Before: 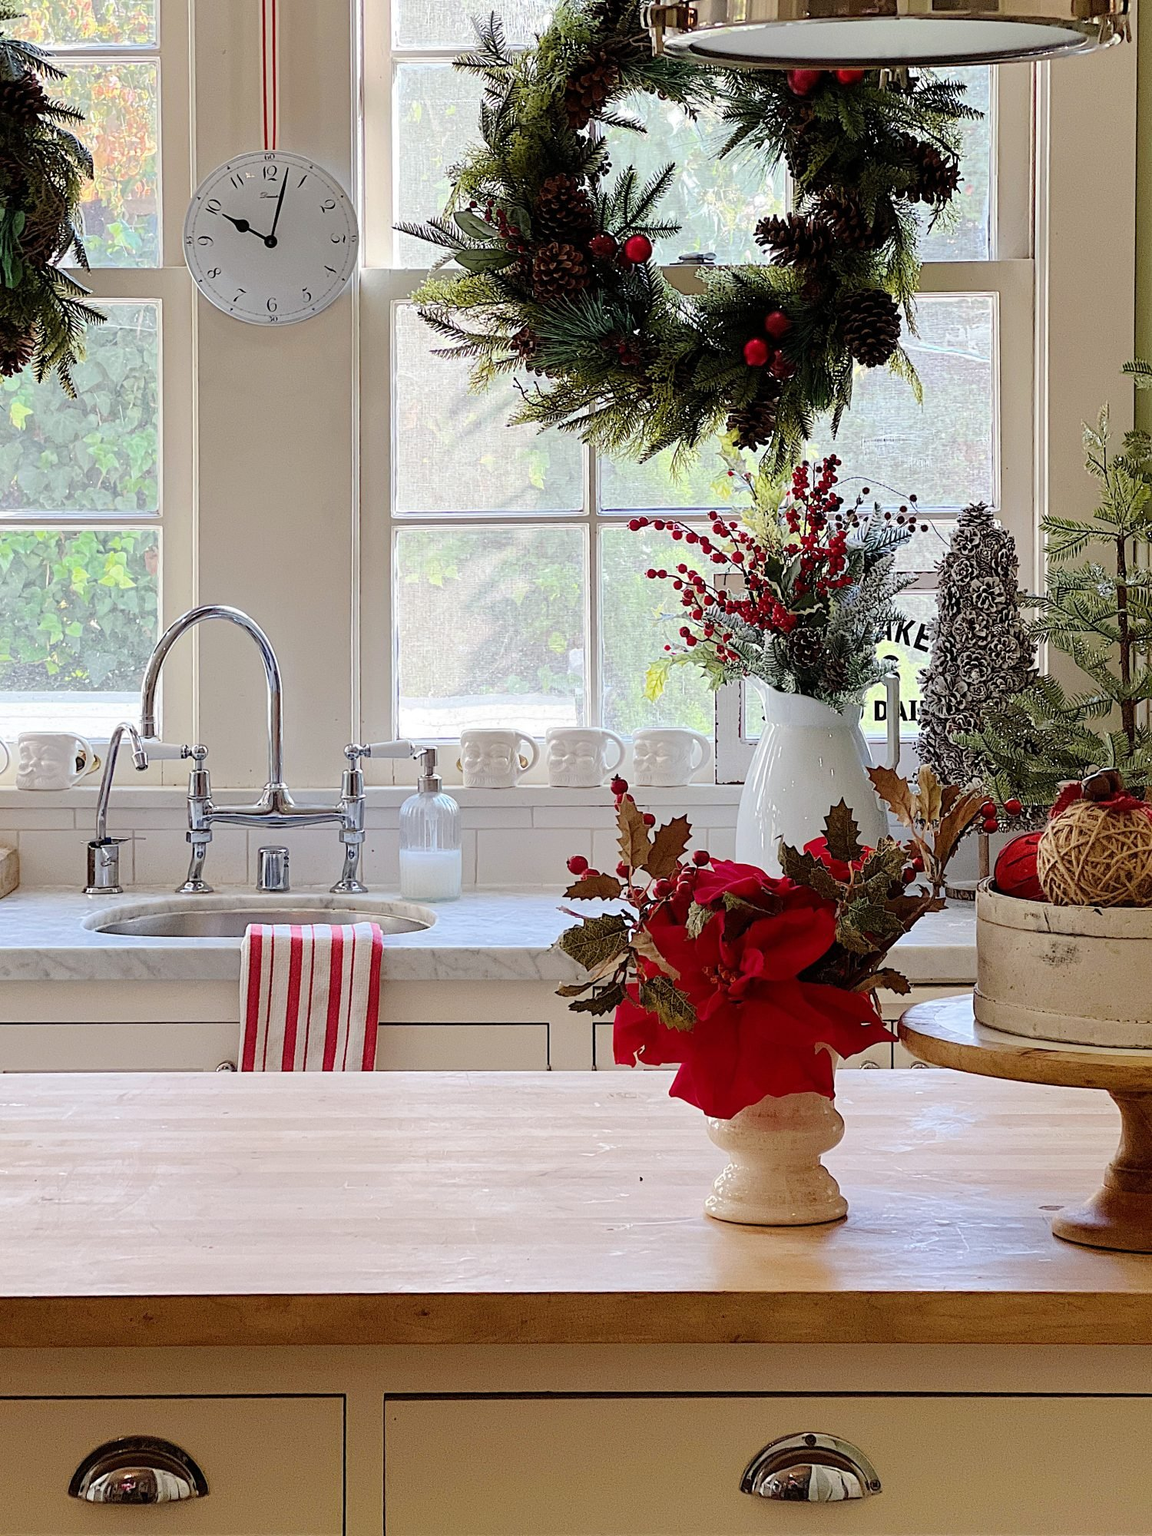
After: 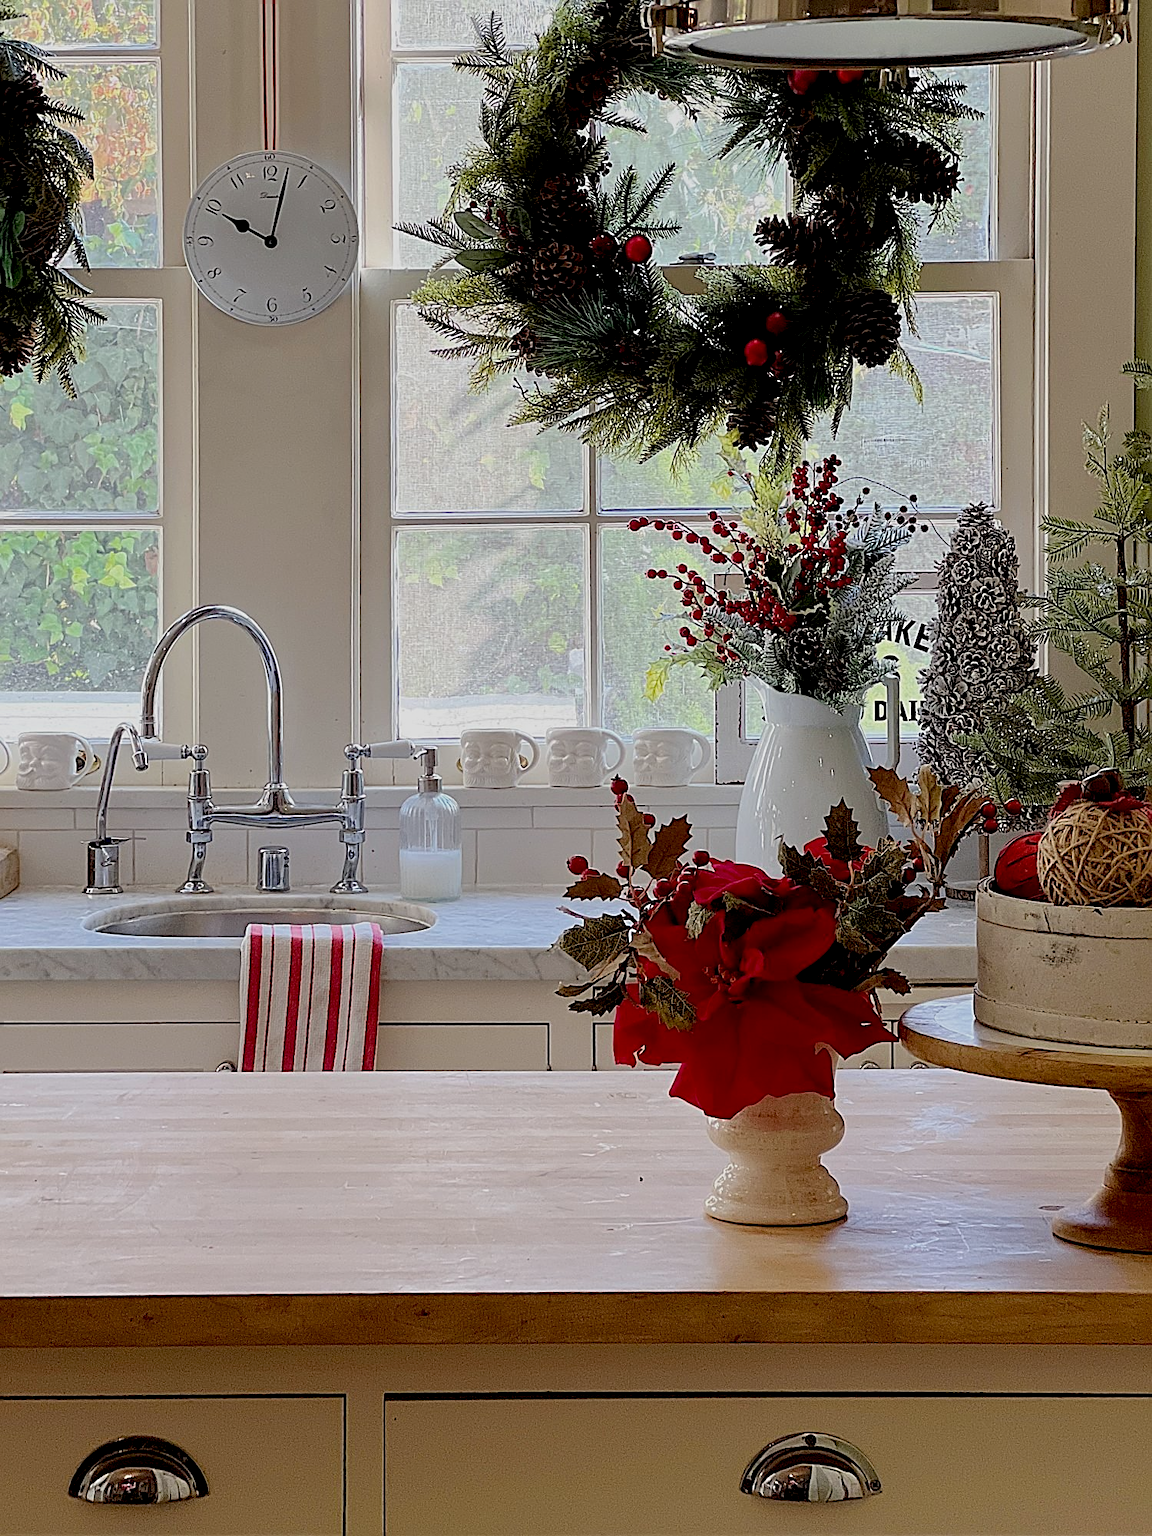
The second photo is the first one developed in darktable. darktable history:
sharpen: on, module defaults
exposure: black level correction 0.011, exposure -0.478 EV, compensate highlight preservation false
